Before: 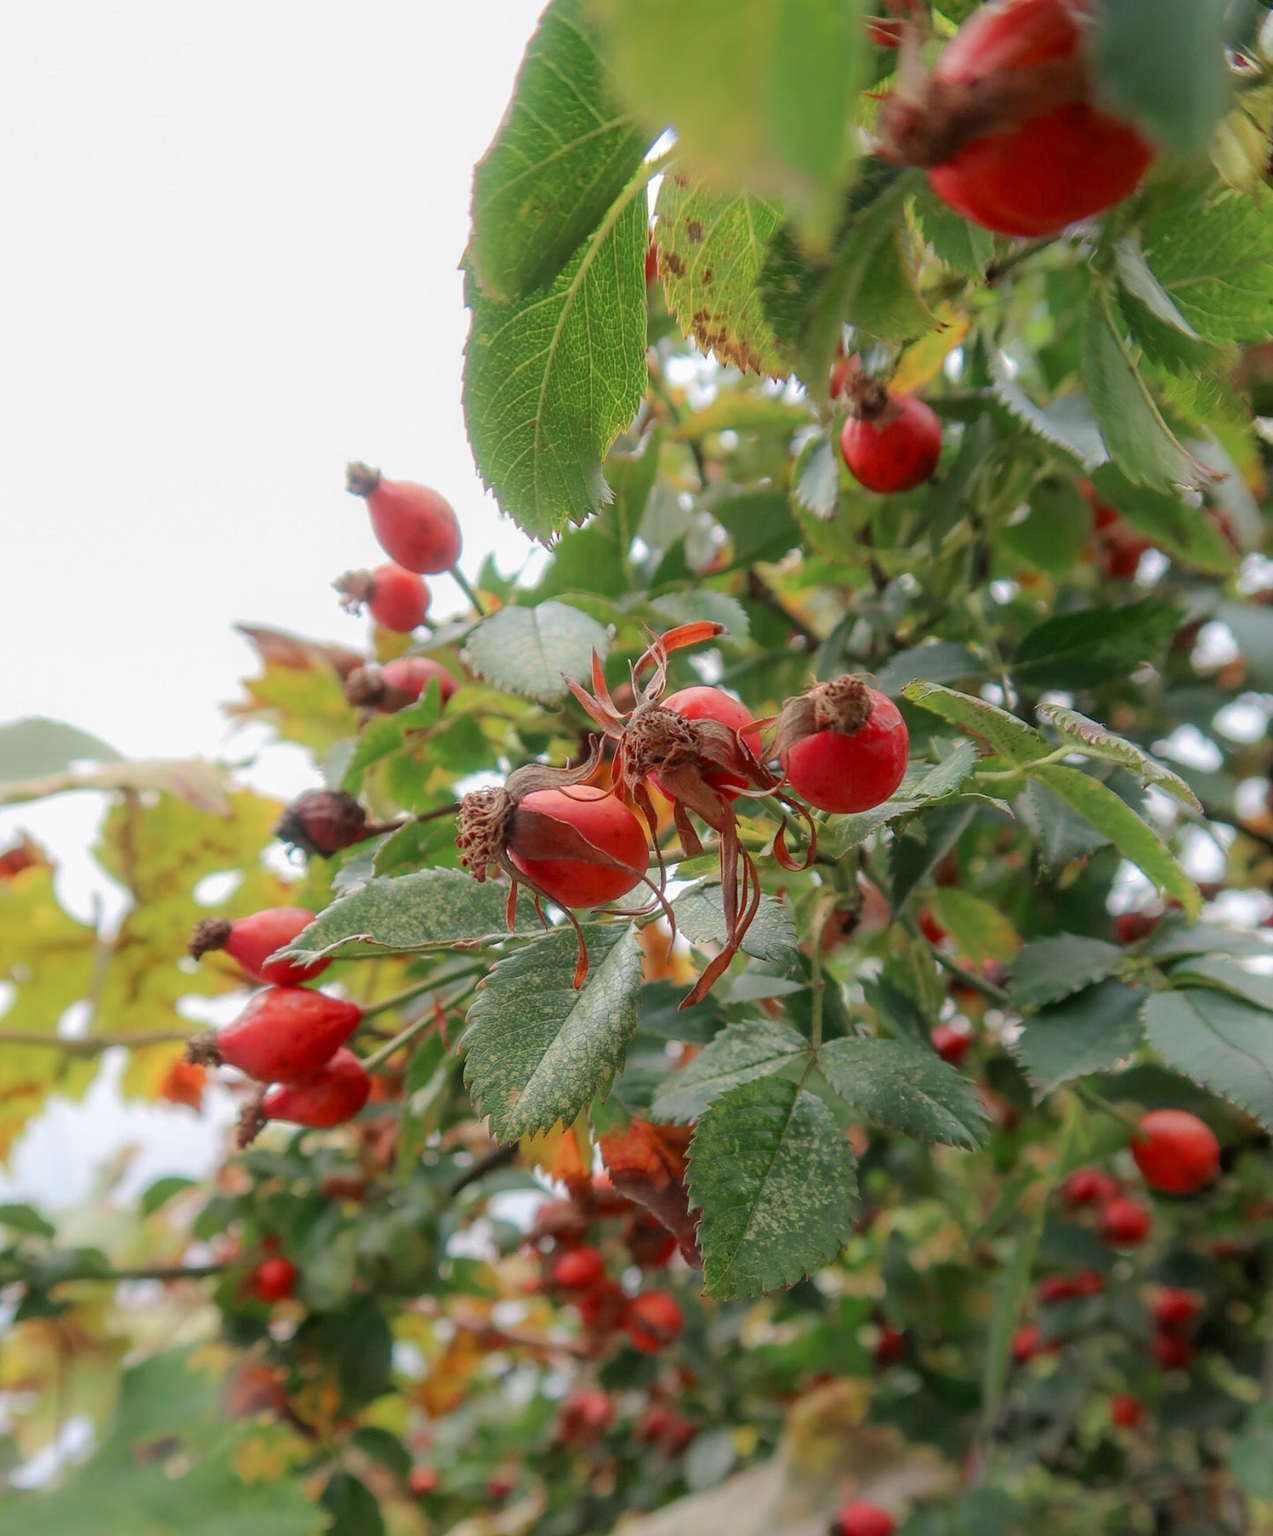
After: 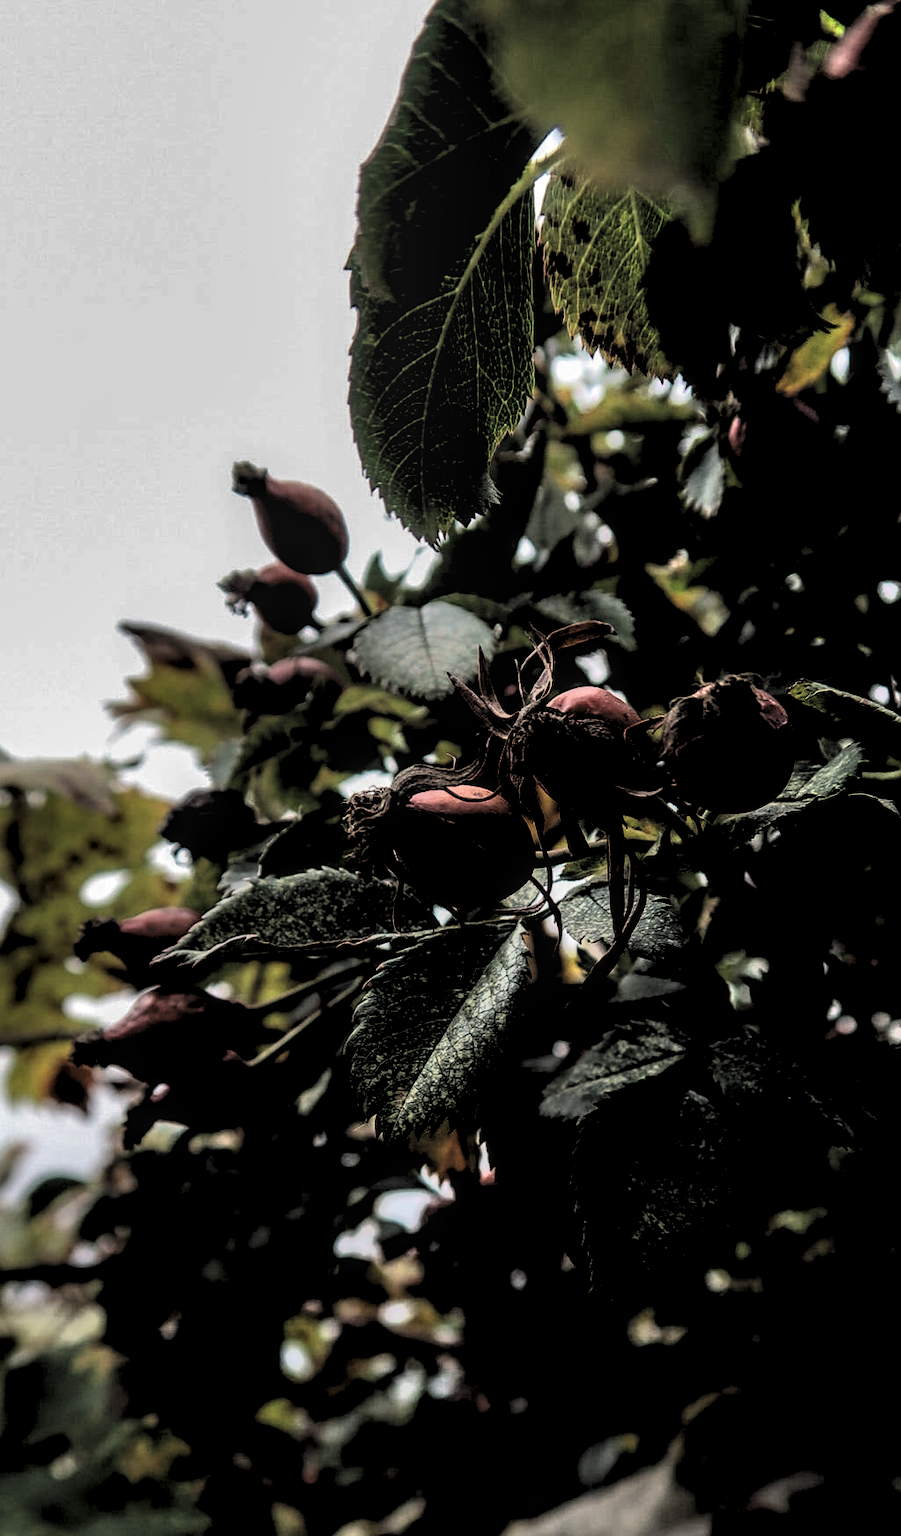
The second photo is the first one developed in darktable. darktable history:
crop and rotate: left 8.947%, right 20.205%
local contrast: detail 130%
levels: levels [0.514, 0.759, 1]
shadows and highlights: soften with gaussian
